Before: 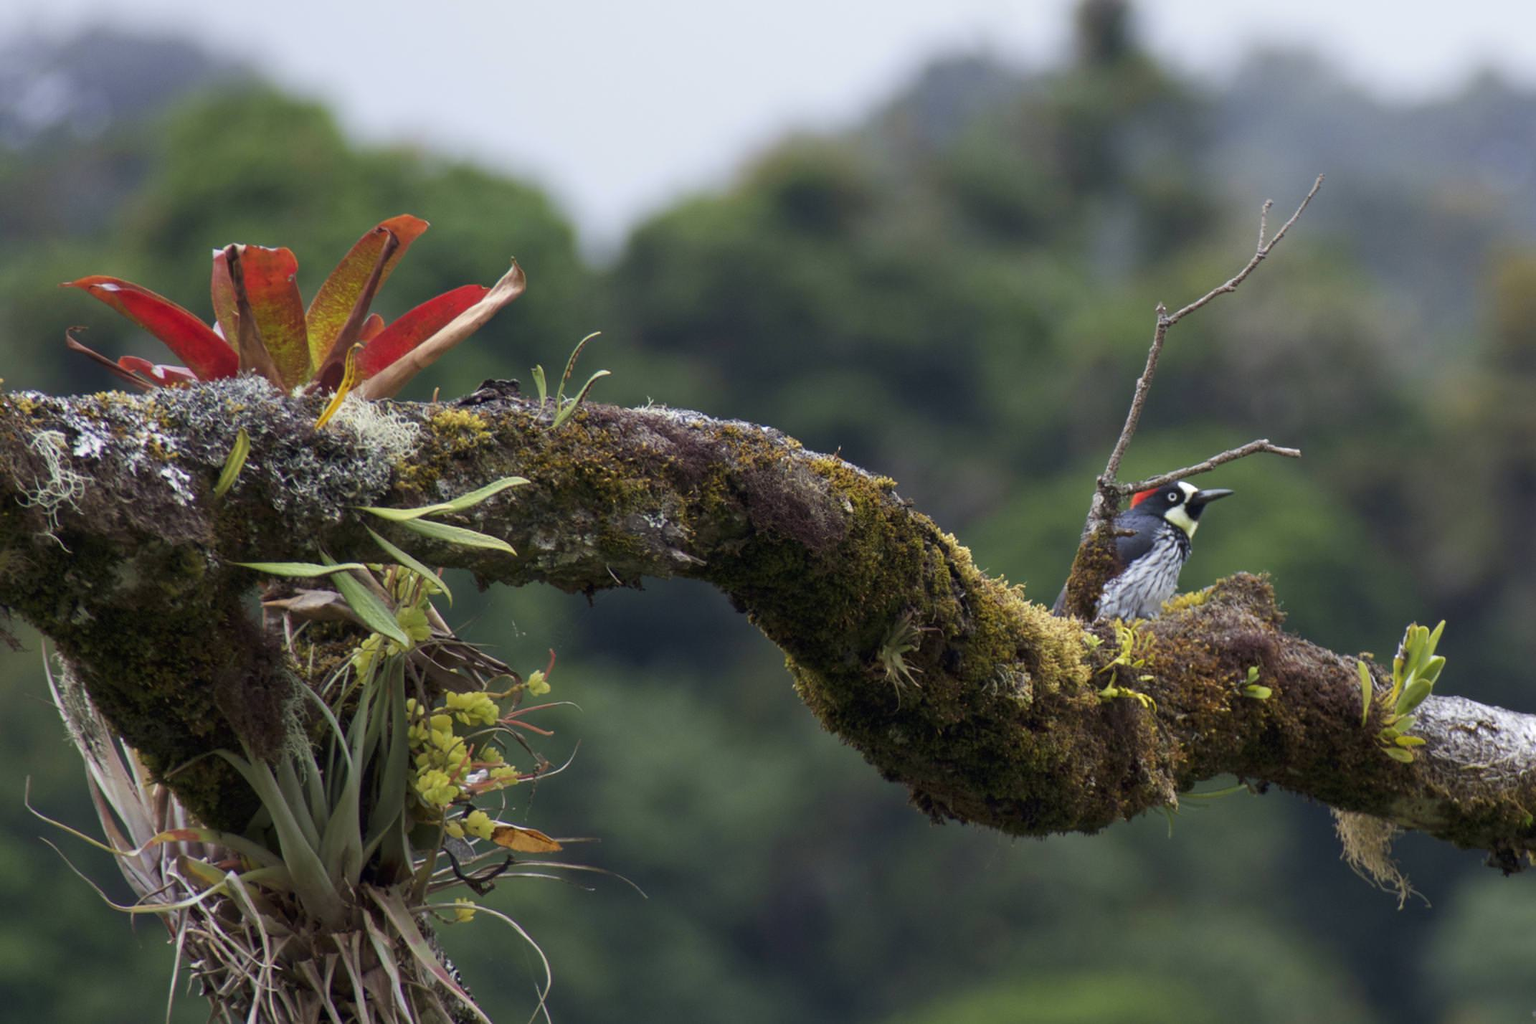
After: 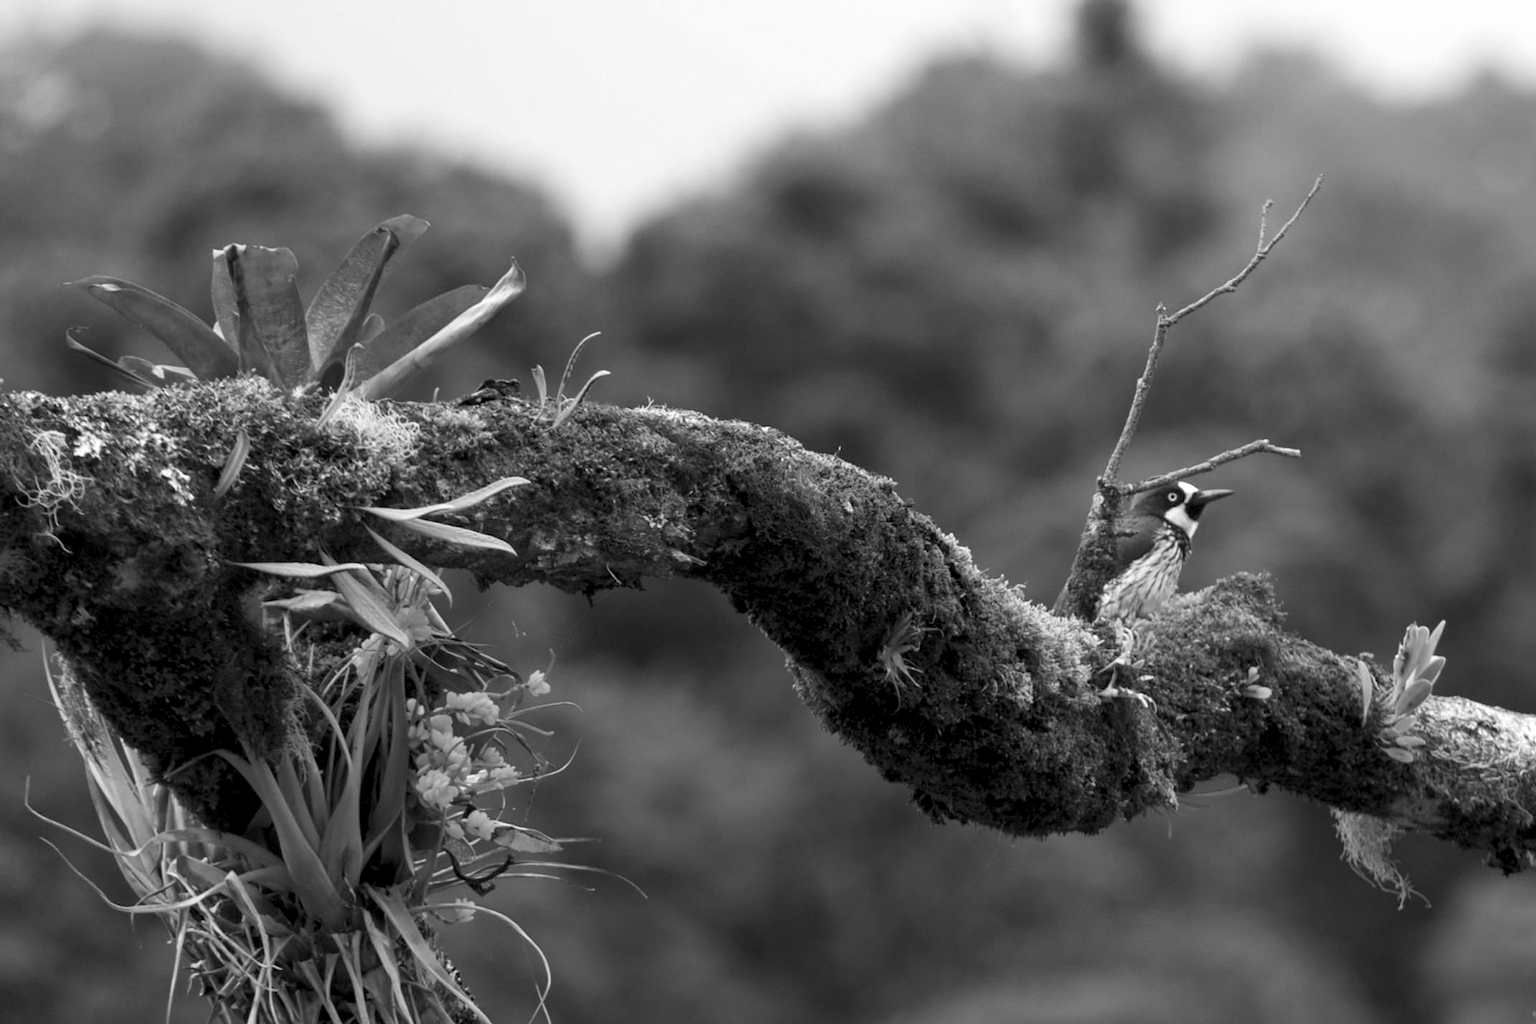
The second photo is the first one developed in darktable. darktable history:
color correction: highlights a* 2.72, highlights b* 22.8
monochrome: on, module defaults
exposure: black level correction 0.005, exposure 0.286 EV, compensate highlight preservation false
